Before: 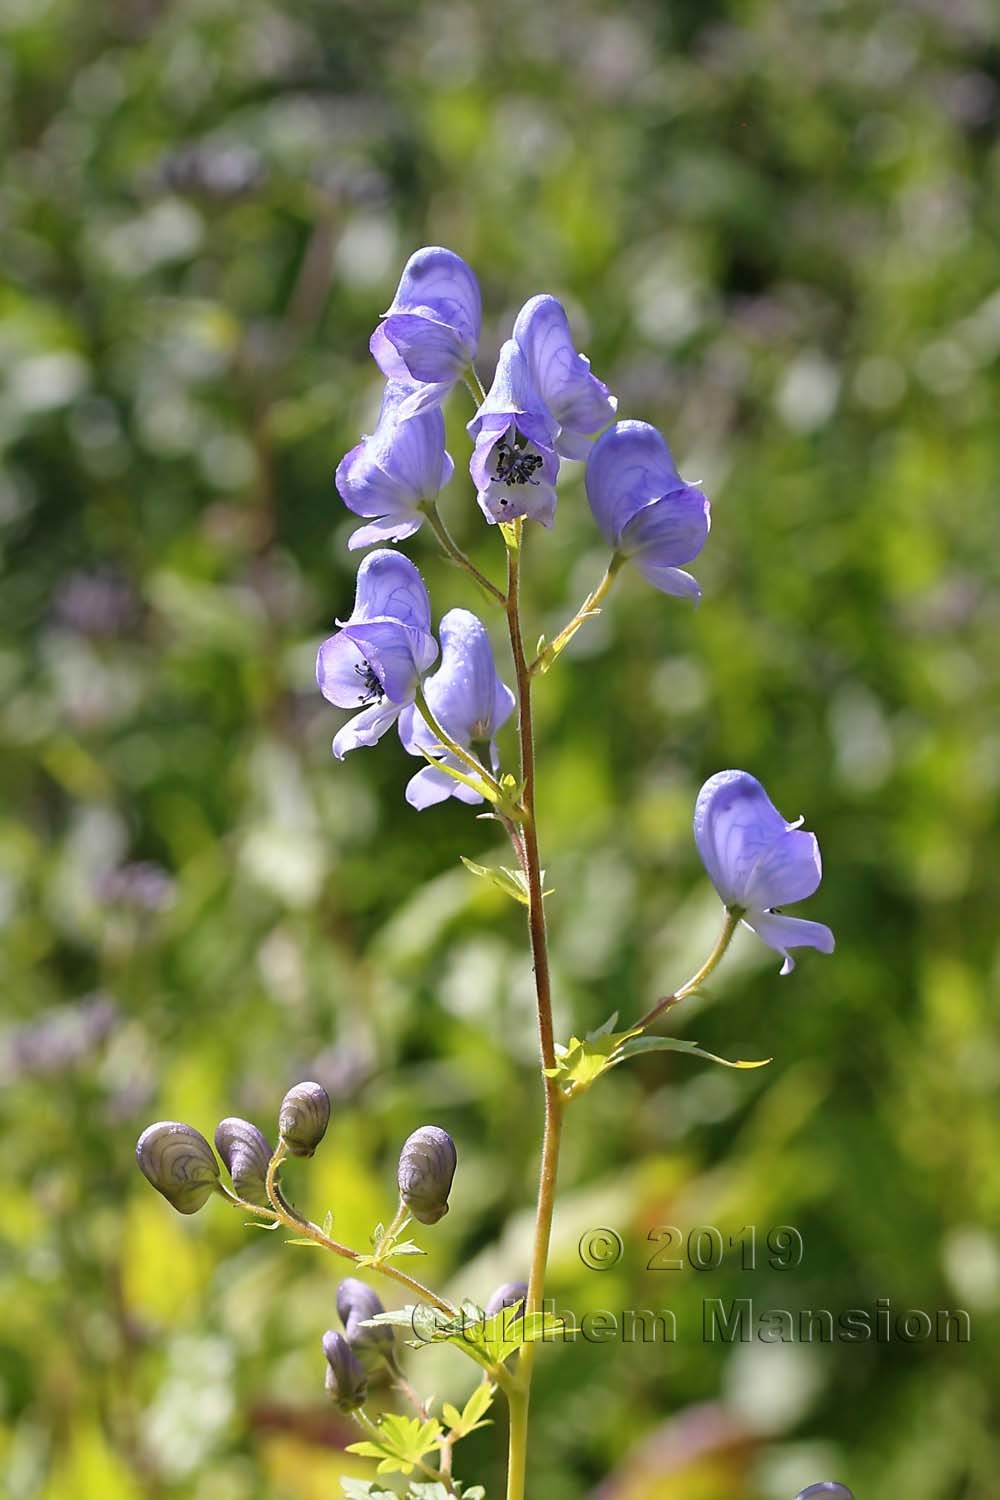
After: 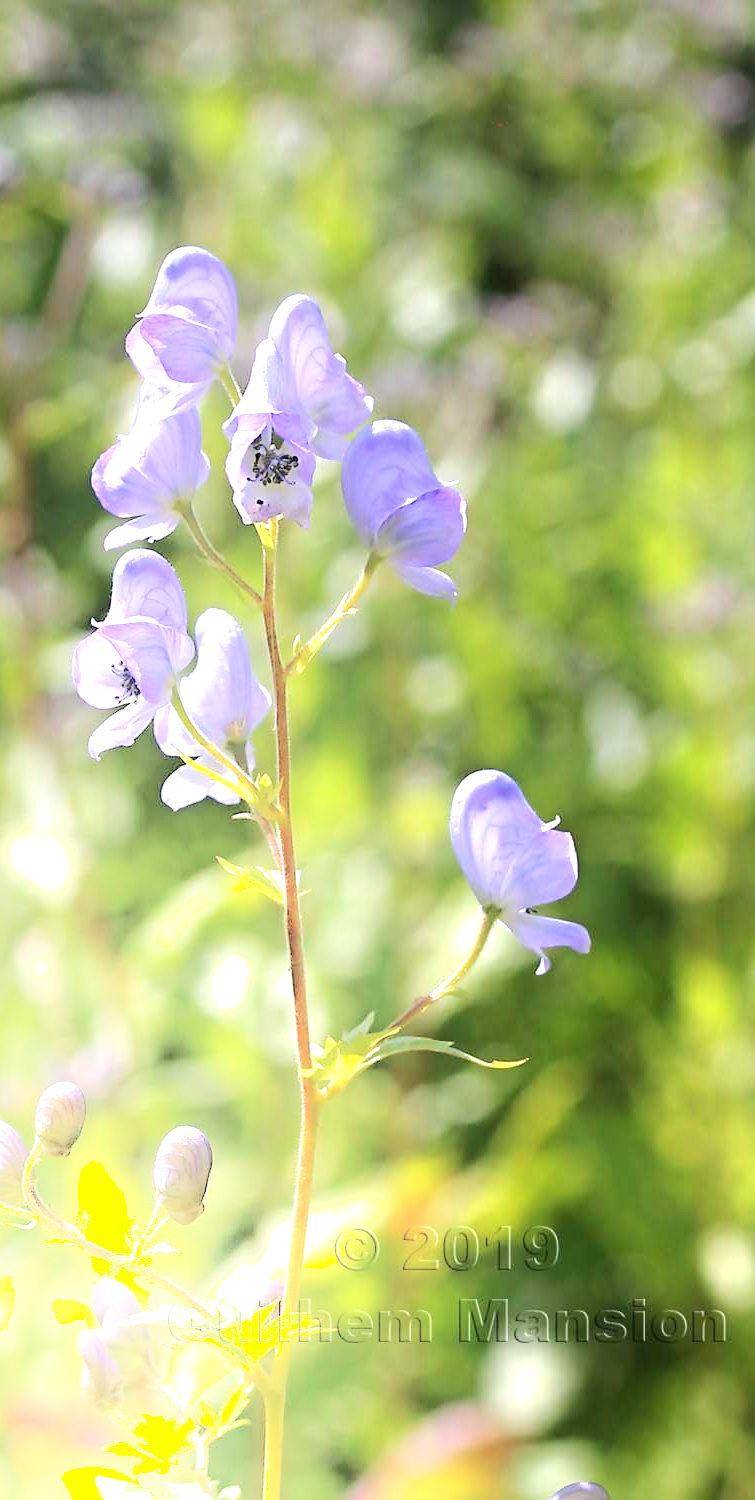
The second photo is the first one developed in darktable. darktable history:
exposure: black level correction 0, exposure 1 EV, compensate highlight preservation false
shadows and highlights: shadows -20.68, highlights 99.78, soften with gaussian
crop and rotate: left 24.48%
